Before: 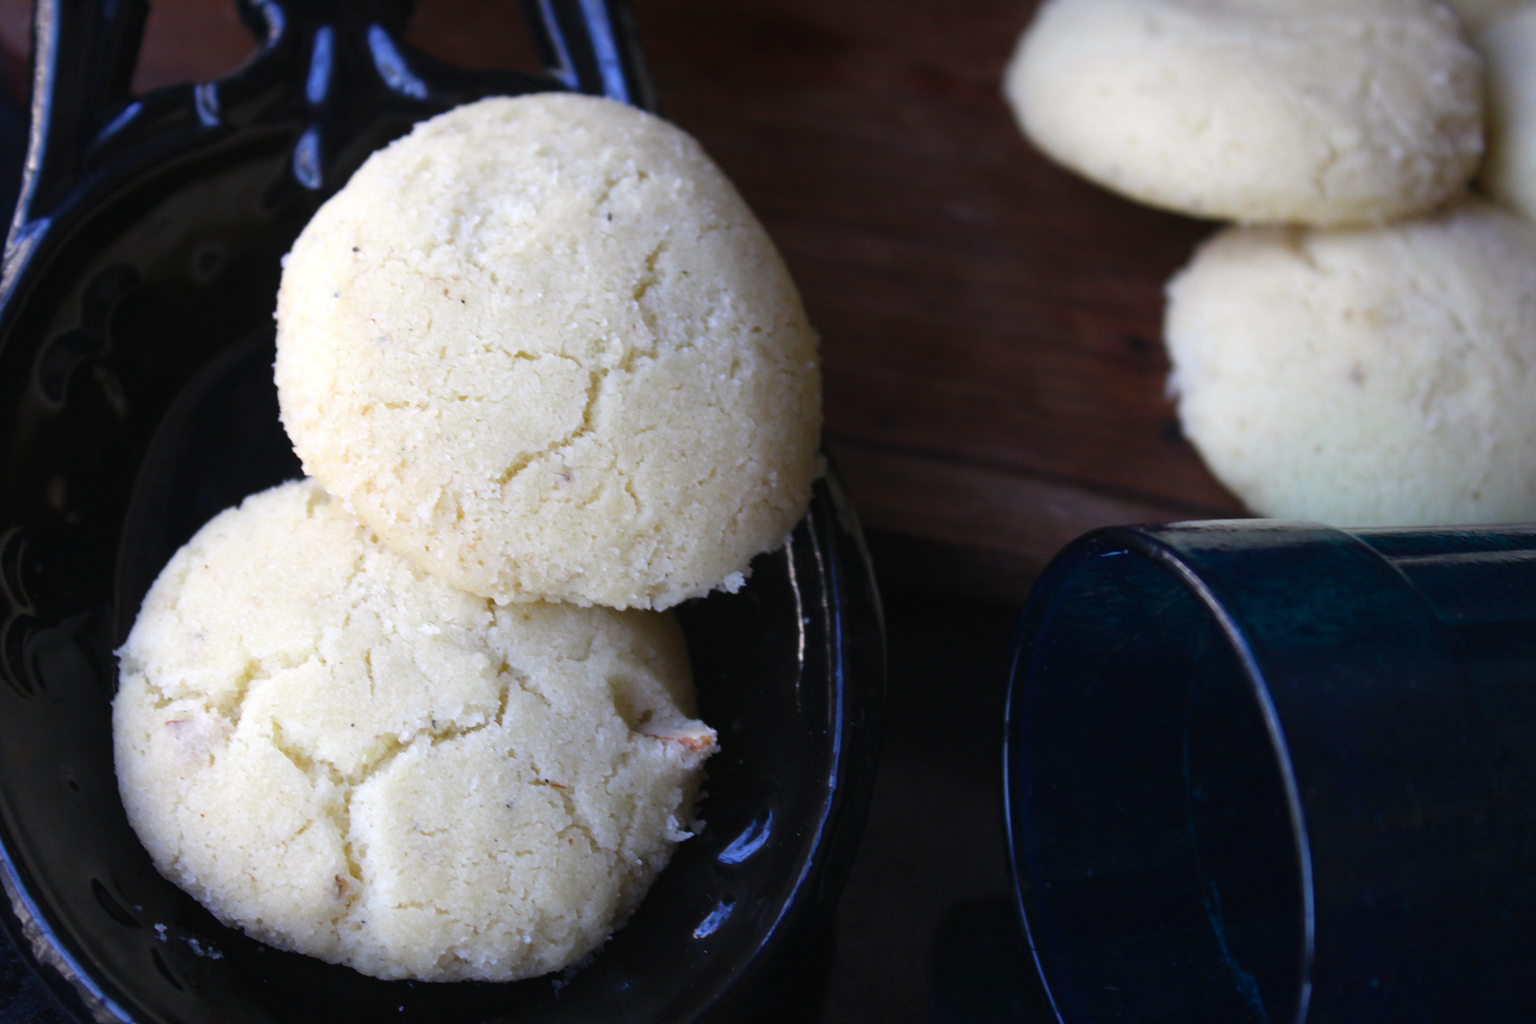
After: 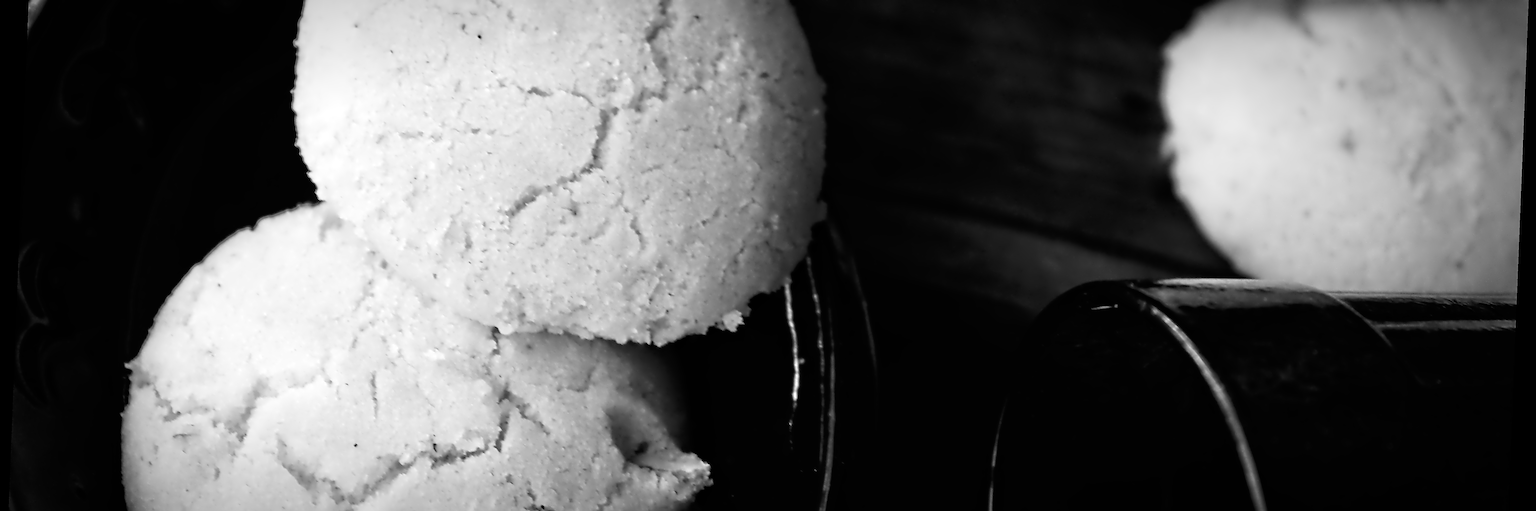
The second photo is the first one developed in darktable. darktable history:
vignetting: automatic ratio true
tone curve: curves: ch0 [(0, 0) (0.118, 0.034) (0.182, 0.124) (0.265, 0.214) (0.504, 0.508) (0.783, 0.825) (1, 1)], color space Lab, linked channels, preserve colors none
monochrome: on, module defaults
sharpen: on, module defaults
rotate and perspective: rotation 2.27°, automatic cropping off
contrast equalizer: octaves 7, y [[0.5, 0.542, 0.583, 0.625, 0.667, 0.708], [0.5 ×6], [0.5 ×6], [0, 0.033, 0.067, 0.1, 0.133, 0.167], [0, 0.05, 0.1, 0.15, 0.2, 0.25]]
exposure: exposure 0.014 EV, compensate highlight preservation false
crop and rotate: top 26.056%, bottom 25.543%
